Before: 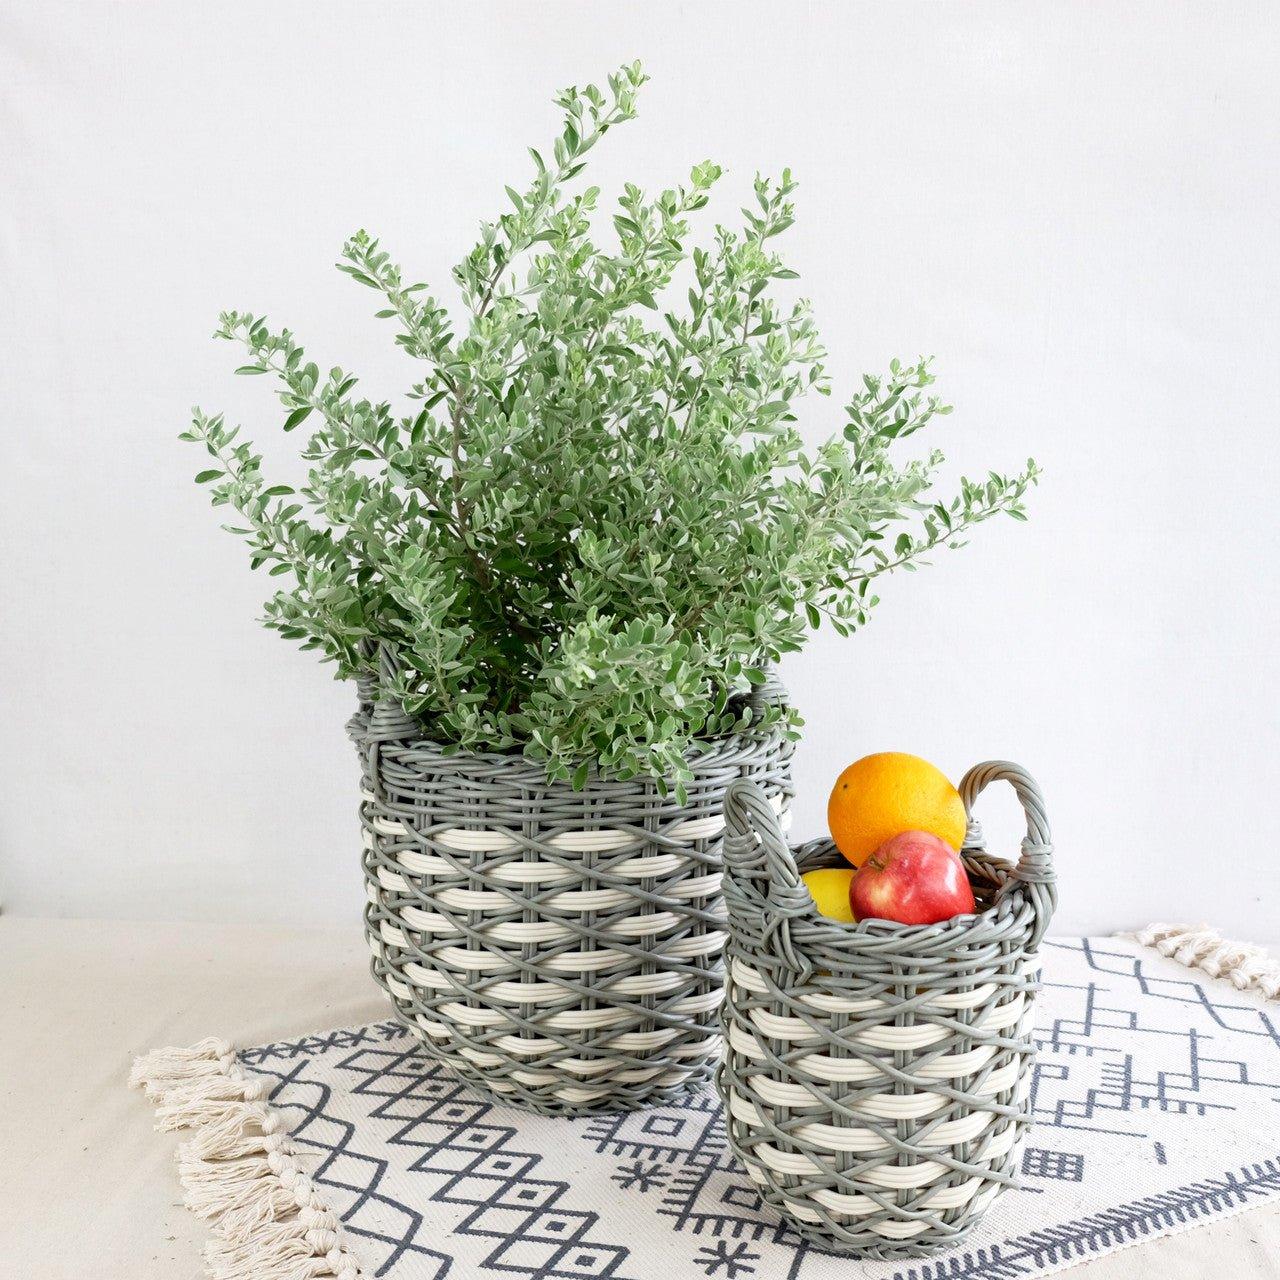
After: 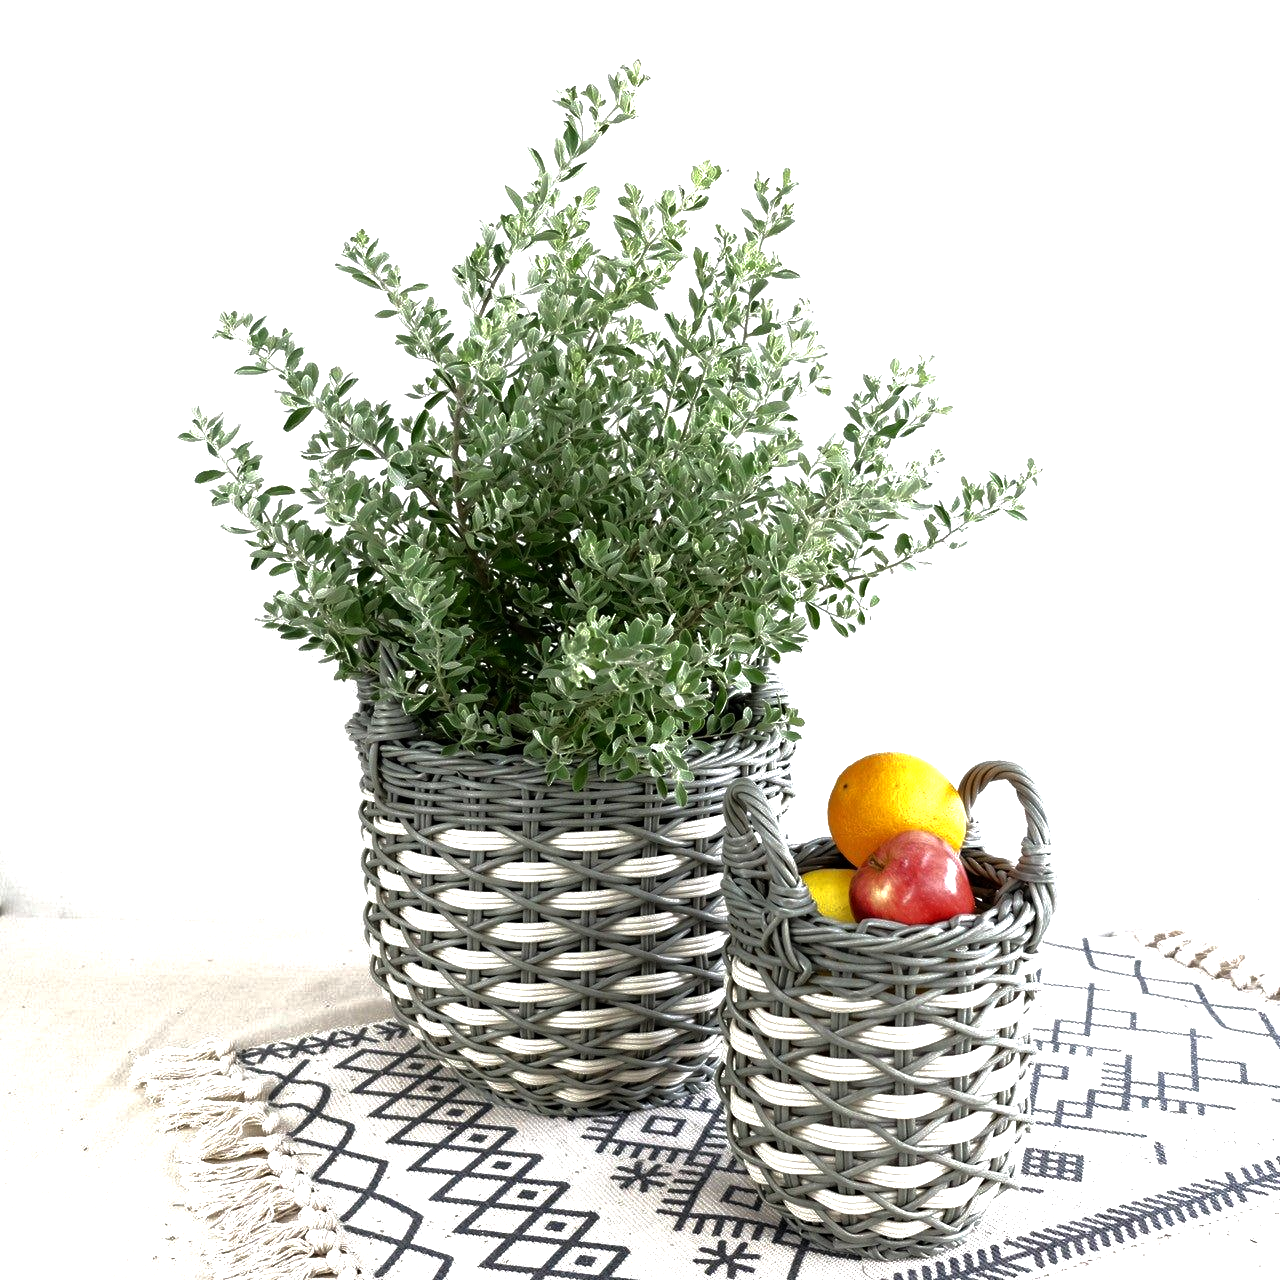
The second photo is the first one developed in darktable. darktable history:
base curve: curves: ch0 [(0, 0) (0.826, 0.587) (1, 1)]
tone equalizer: -8 EV -0.75 EV, -7 EV -0.7 EV, -6 EV -0.6 EV, -5 EV -0.4 EV, -3 EV 0.4 EV, -2 EV 0.6 EV, -1 EV 0.7 EV, +0 EV 0.75 EV, edges refinement/feathering 500, mask exposure compensation -1.57 EV, preserve details no
